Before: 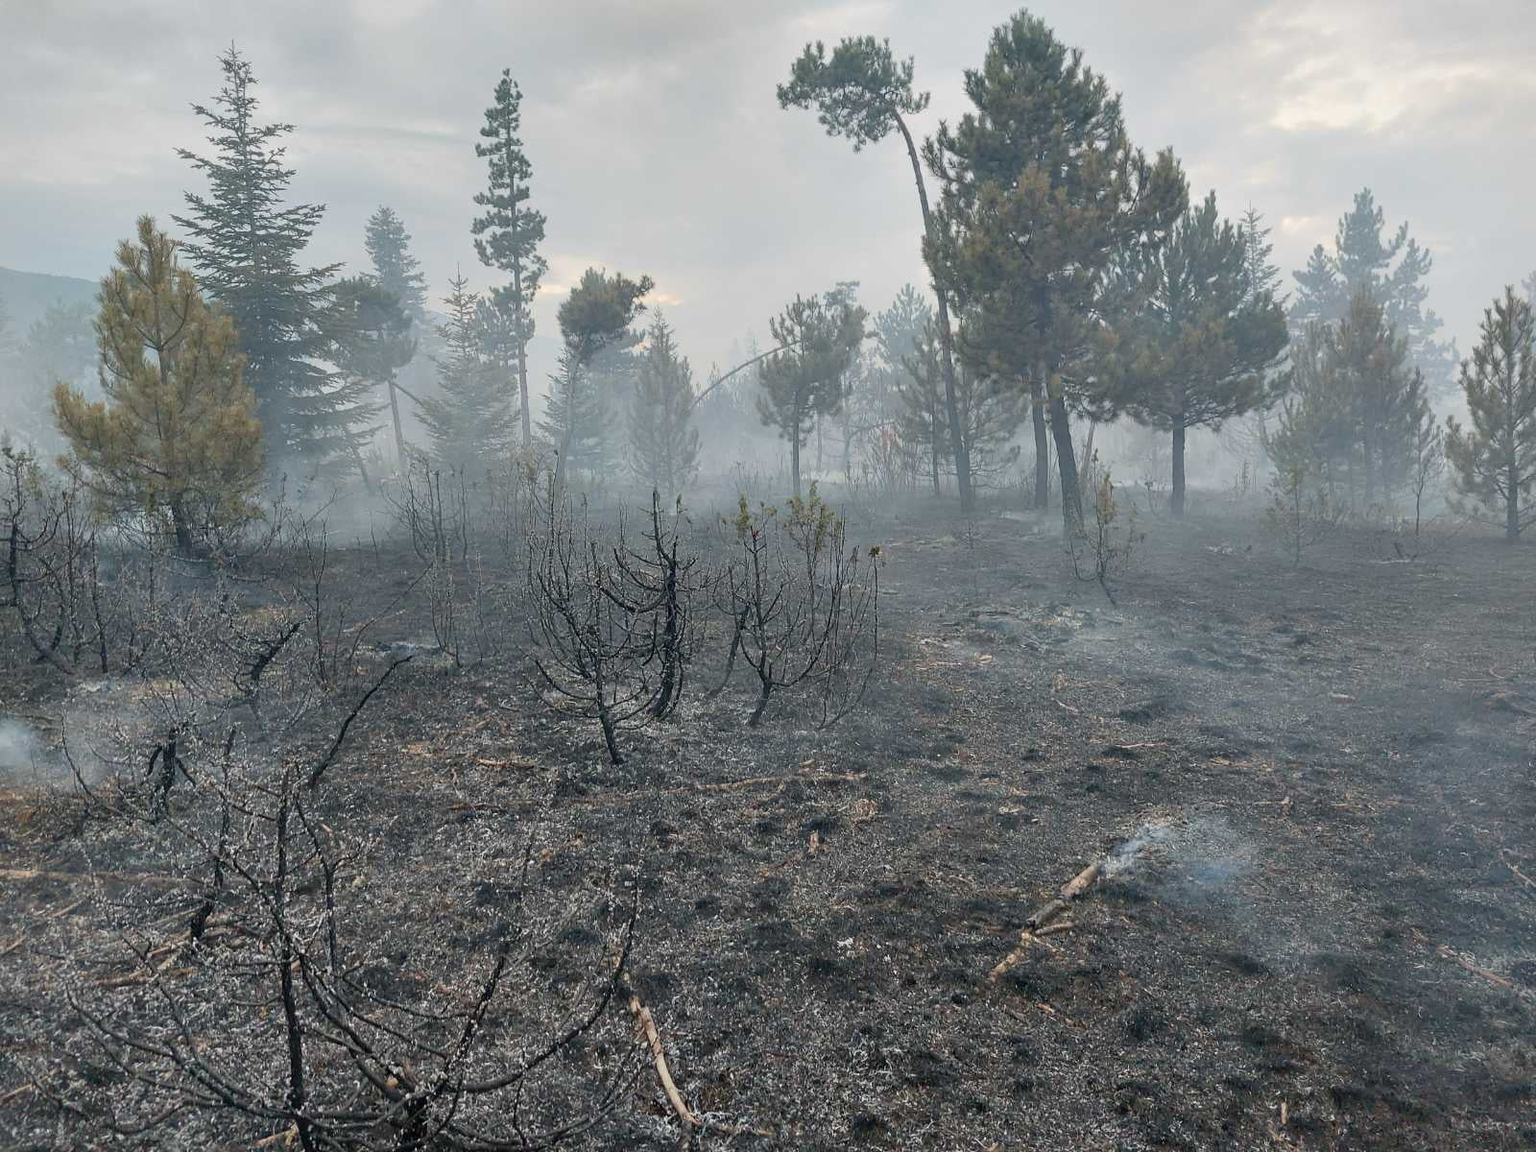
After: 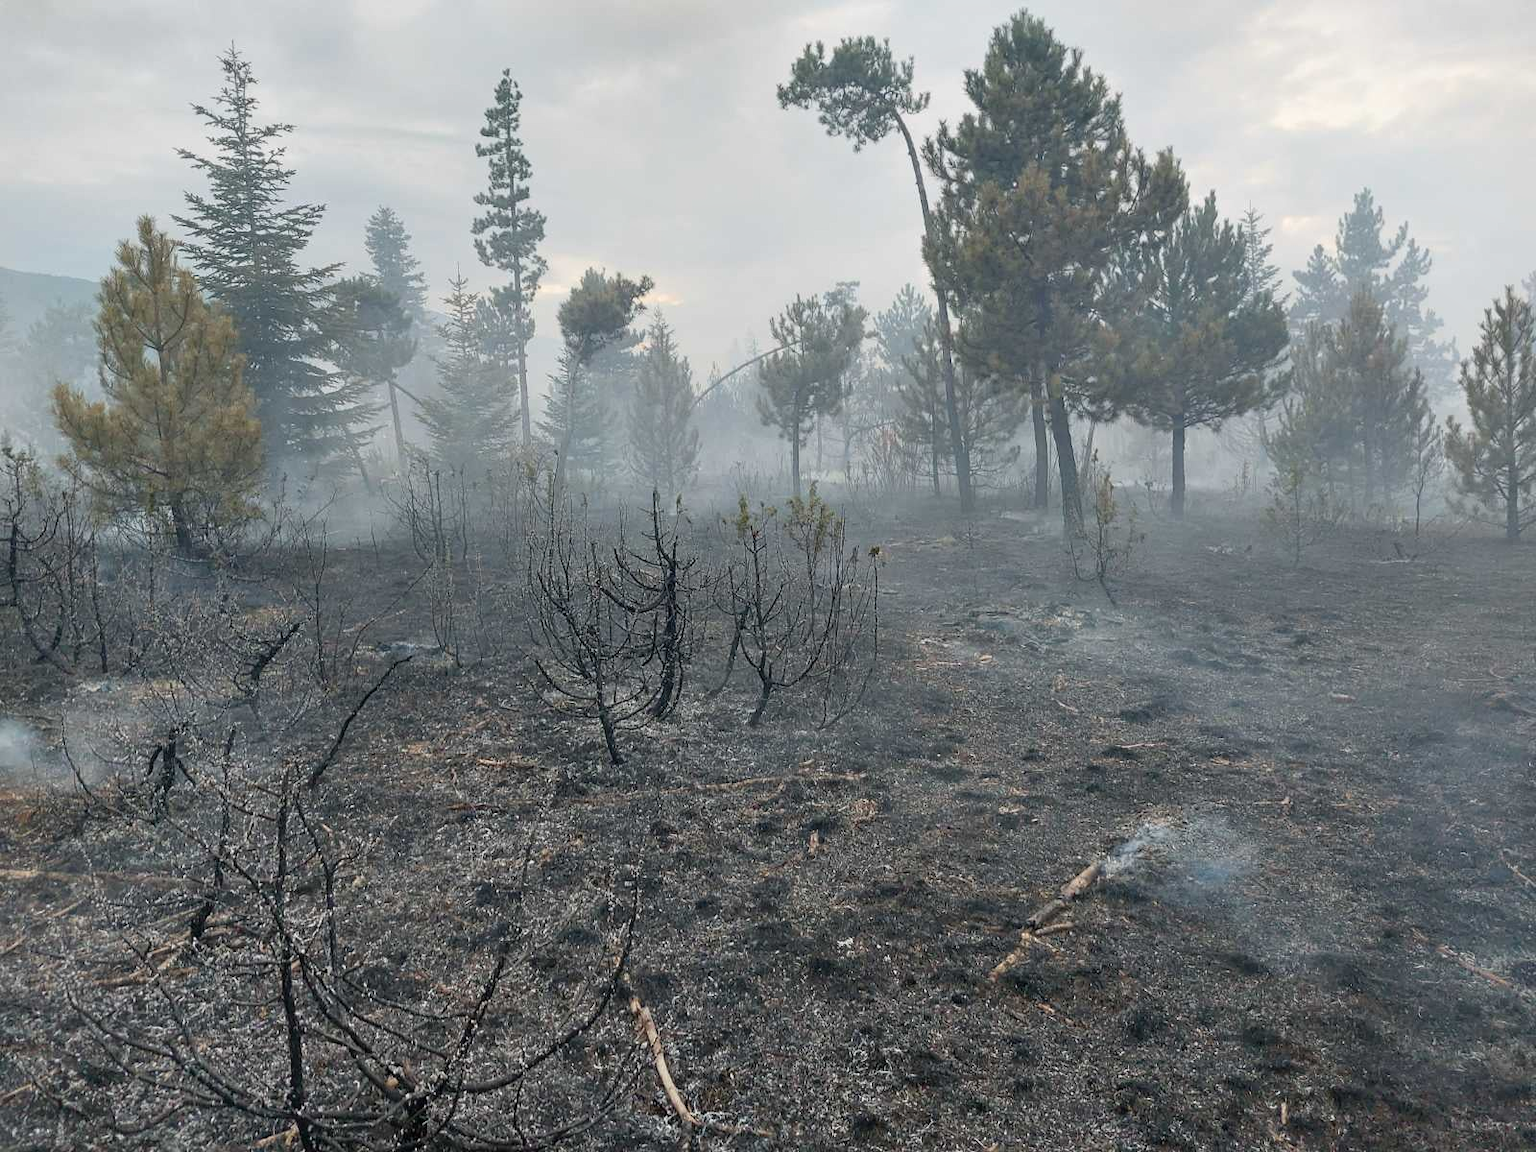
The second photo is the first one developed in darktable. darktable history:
color balance rgb: on, module defaults
shadows and highlights: shadows 0, highlights 40
